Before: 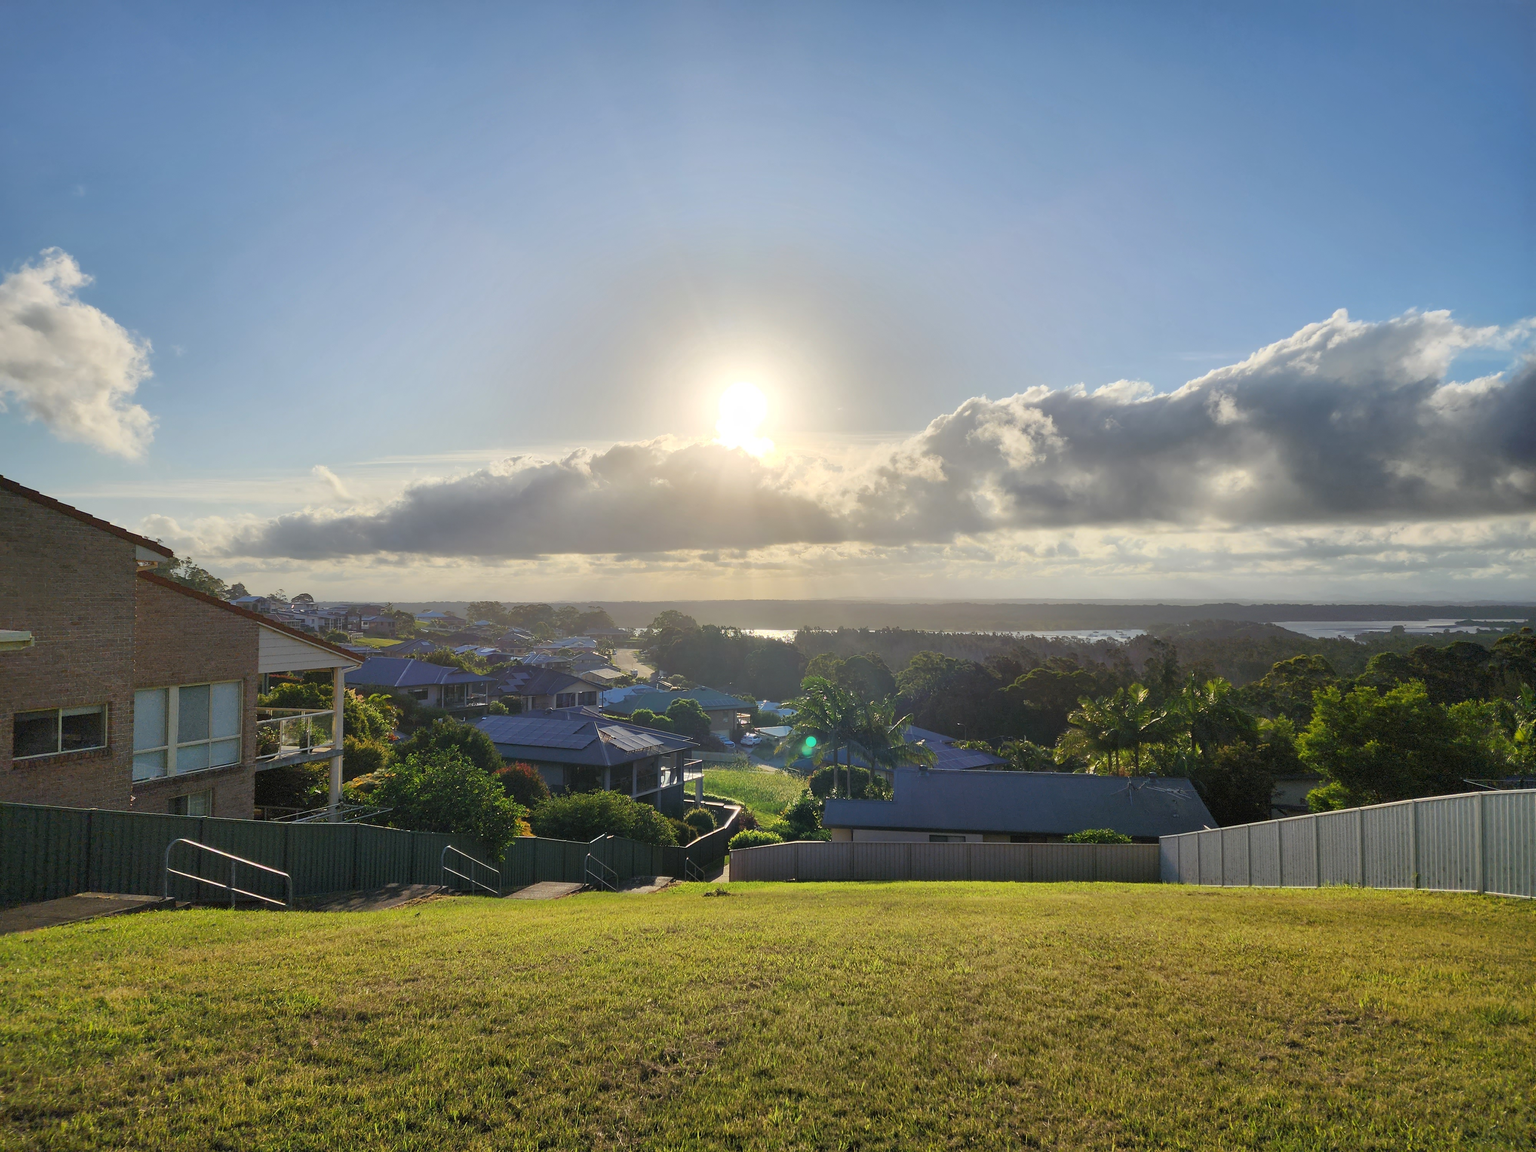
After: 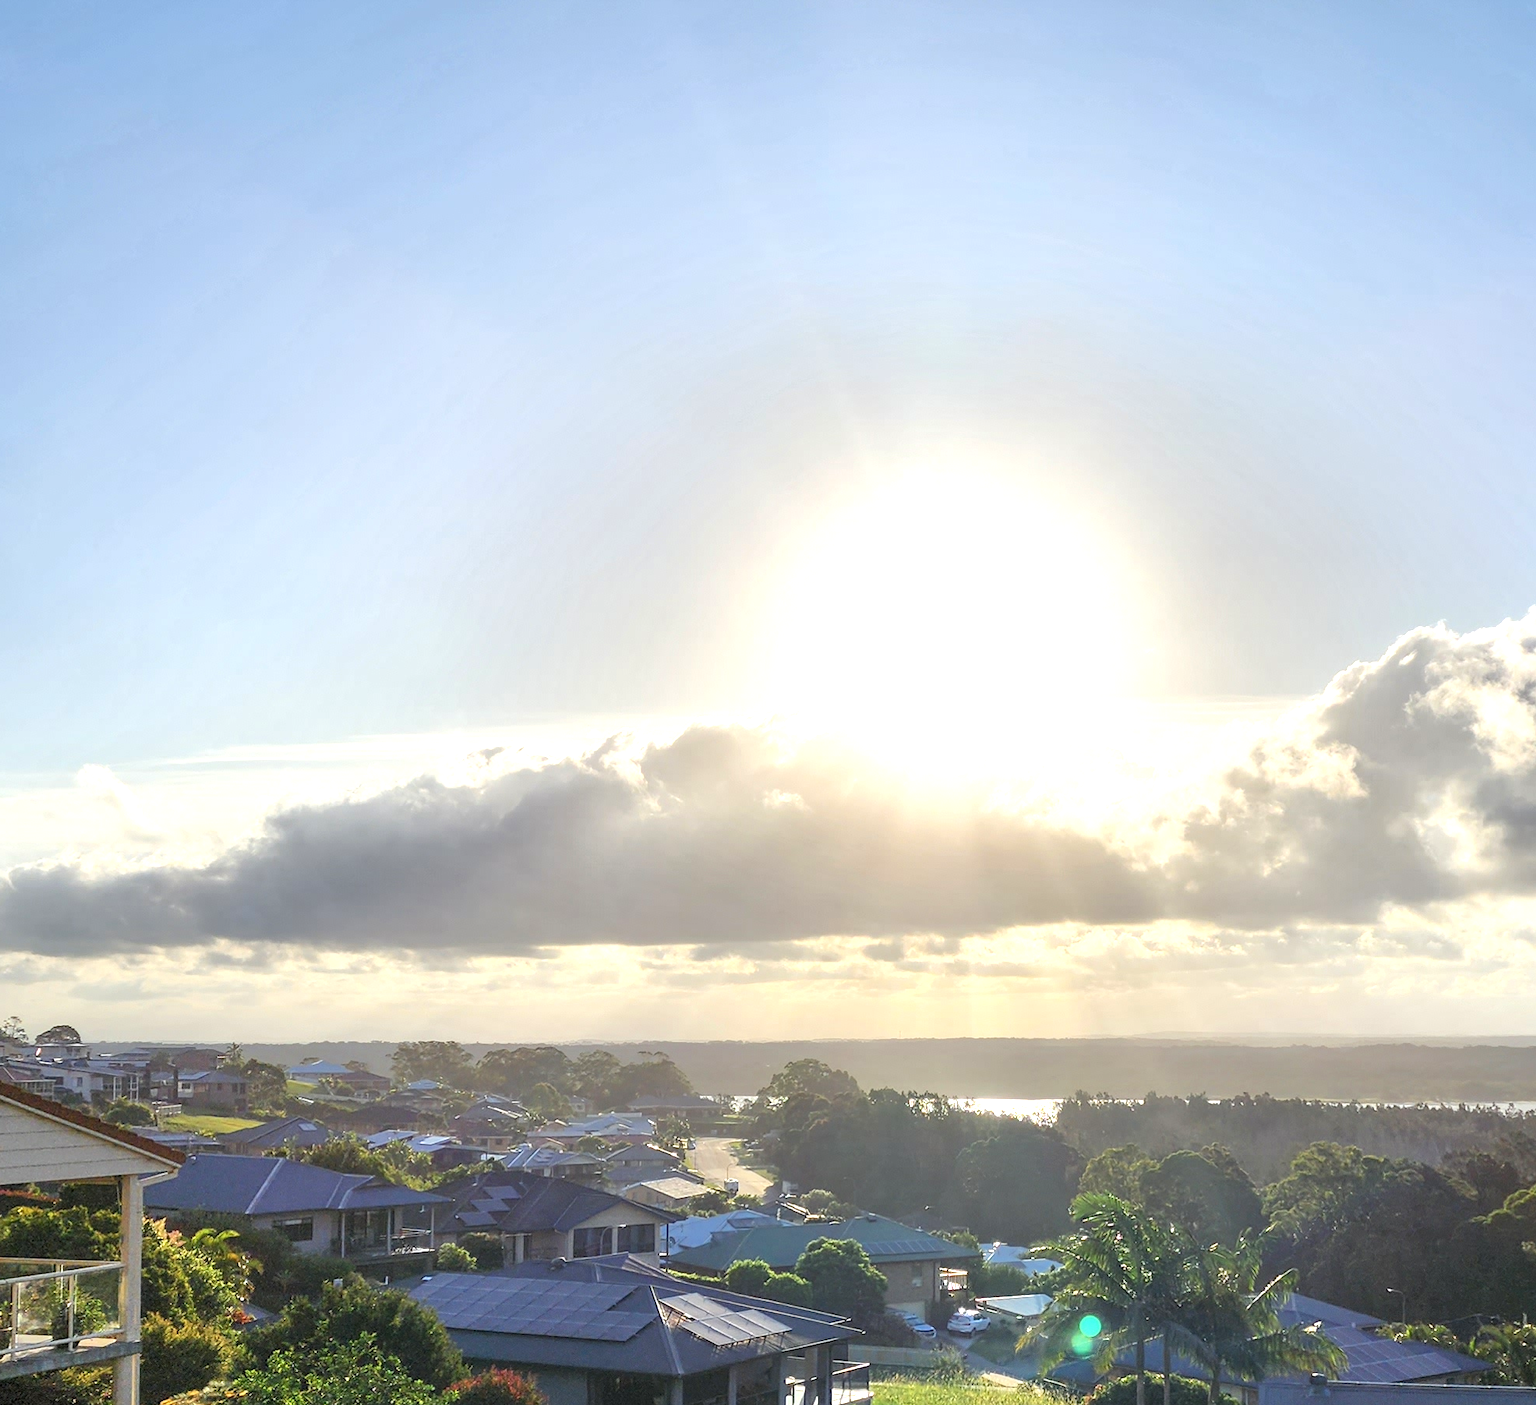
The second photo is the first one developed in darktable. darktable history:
local contrast: detail 130%
exposure: black level correction 0, exposure 0.7 EV, compensate exposure bias true, compensate highlight preservation false
crop: left 17.835%, top 7.675%, right 32.881%, bottom 32.213%
white balance: emerald 1
